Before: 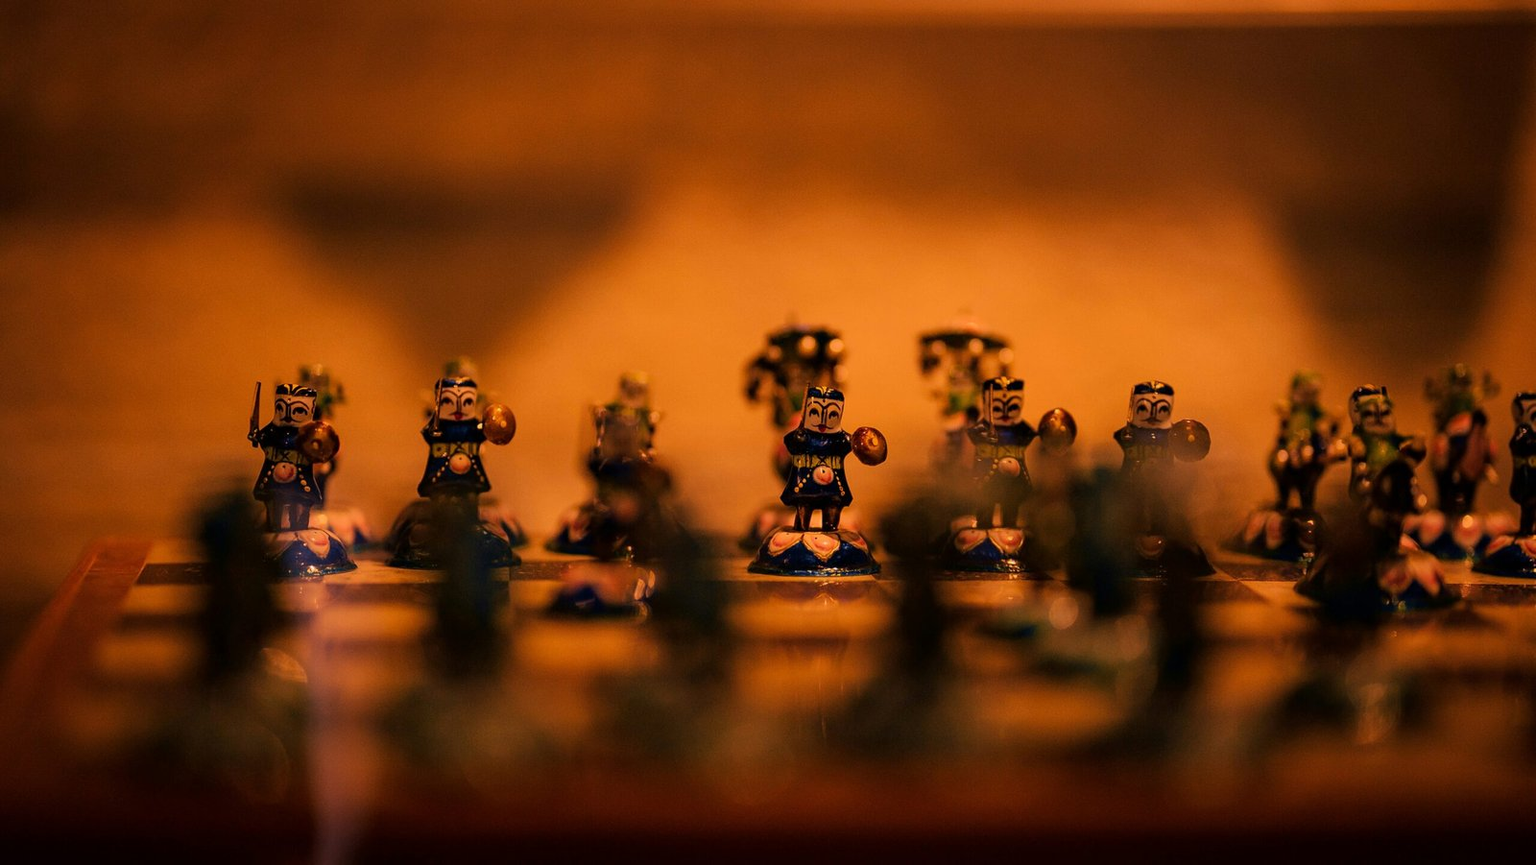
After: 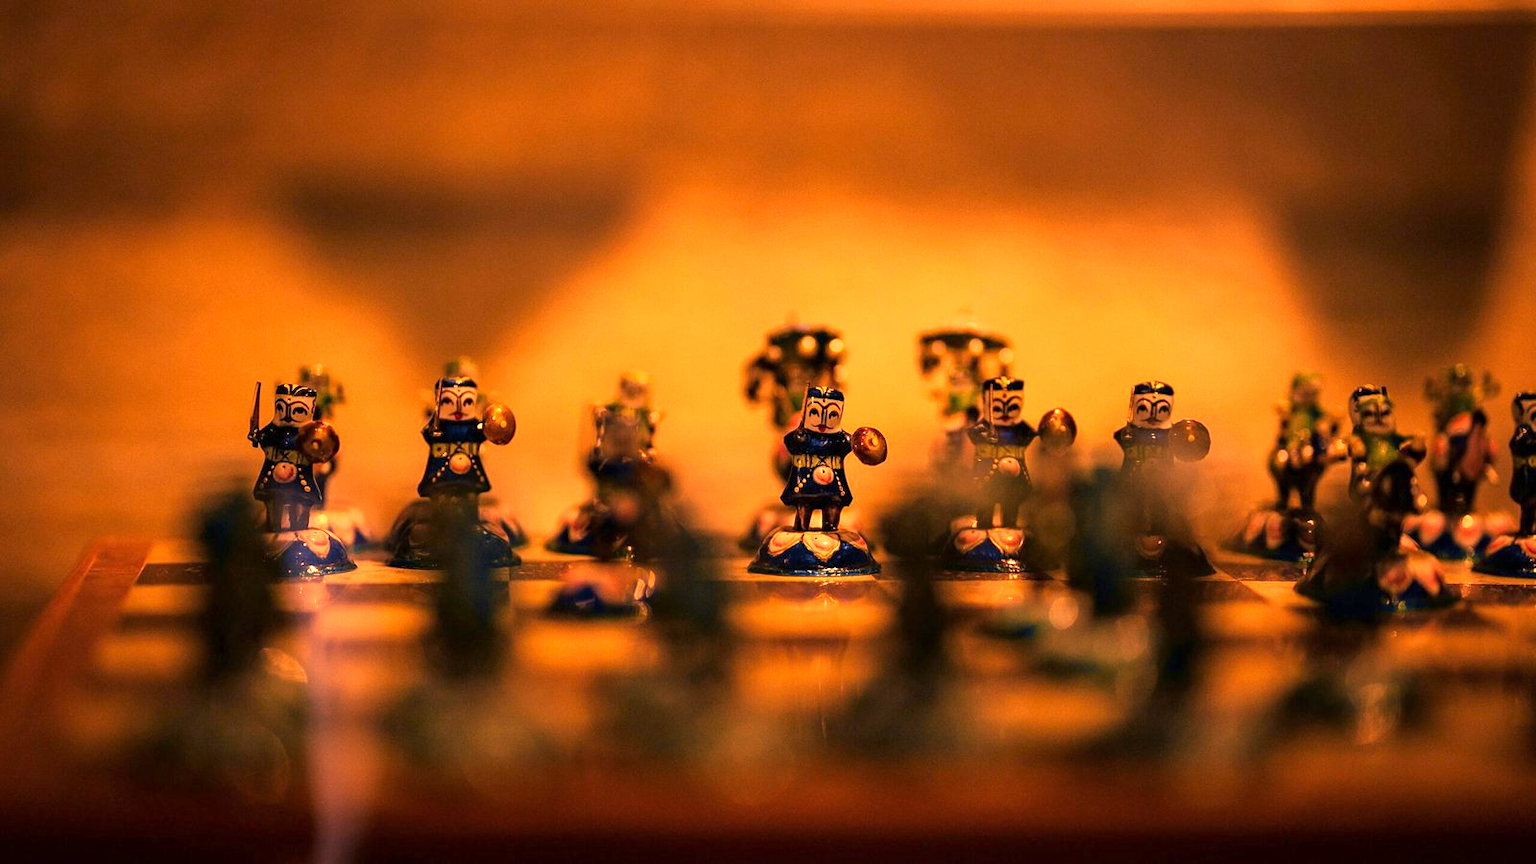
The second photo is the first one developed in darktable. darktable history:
exposure: exposure 1.092 EV, compensate highlight preservation false
